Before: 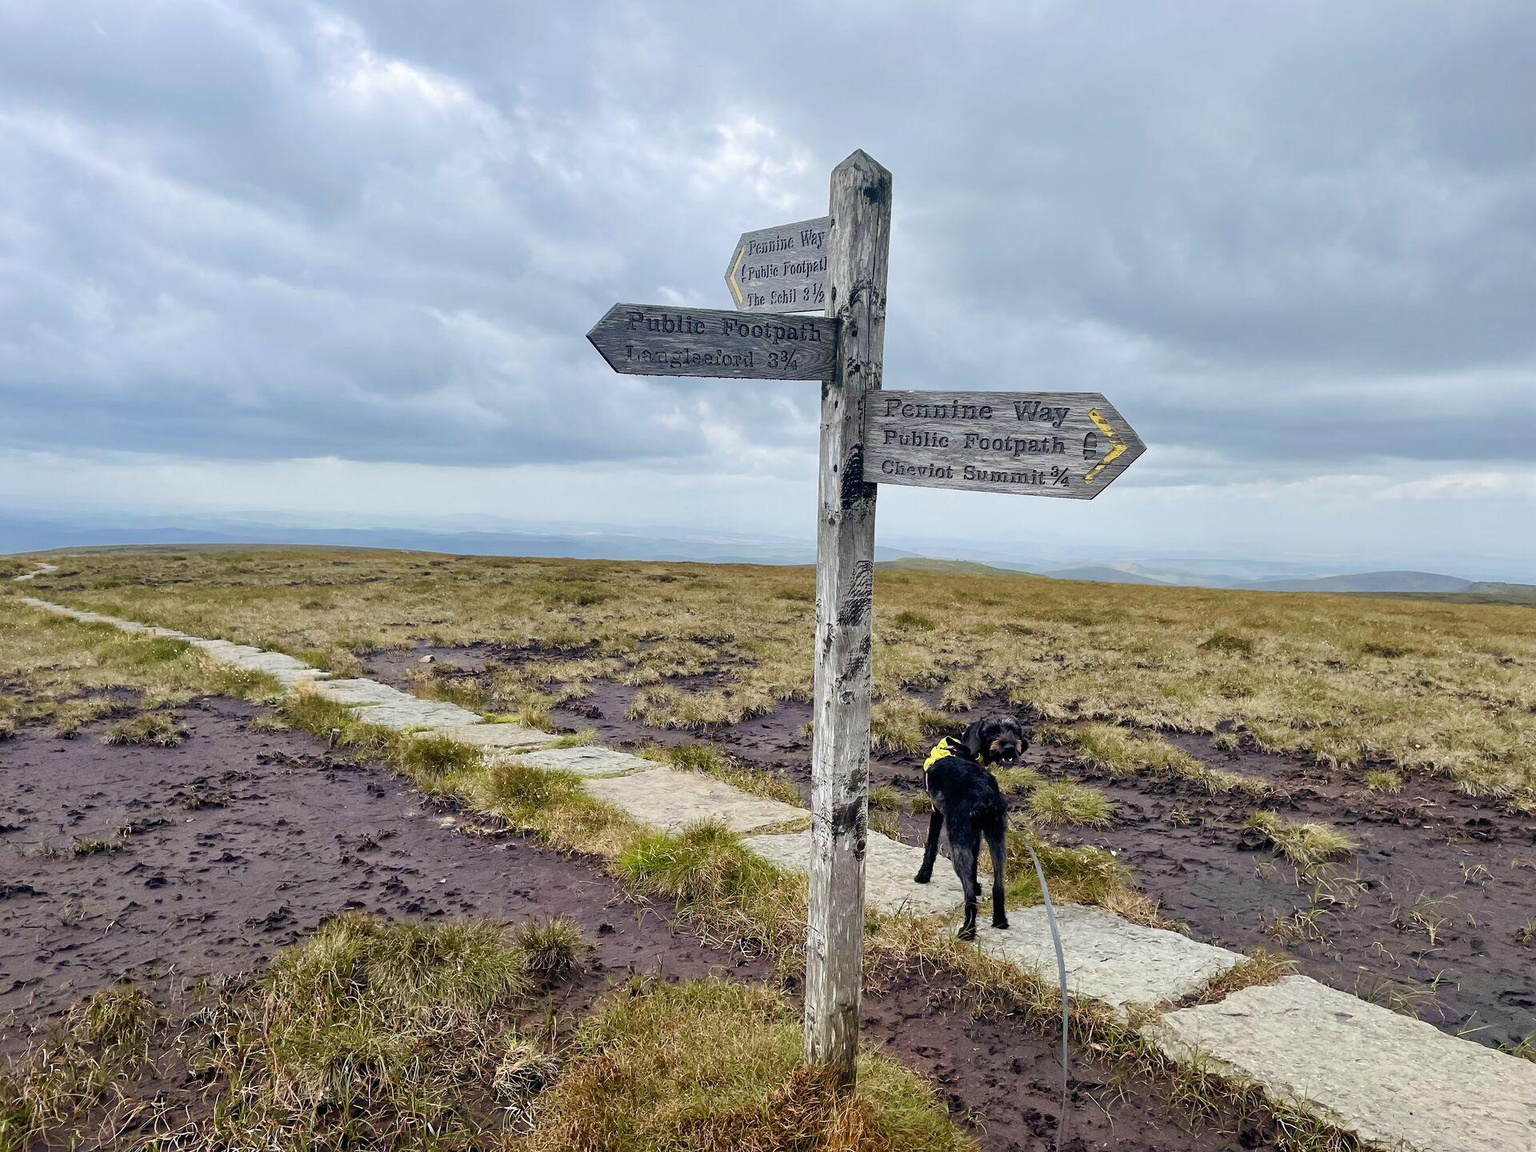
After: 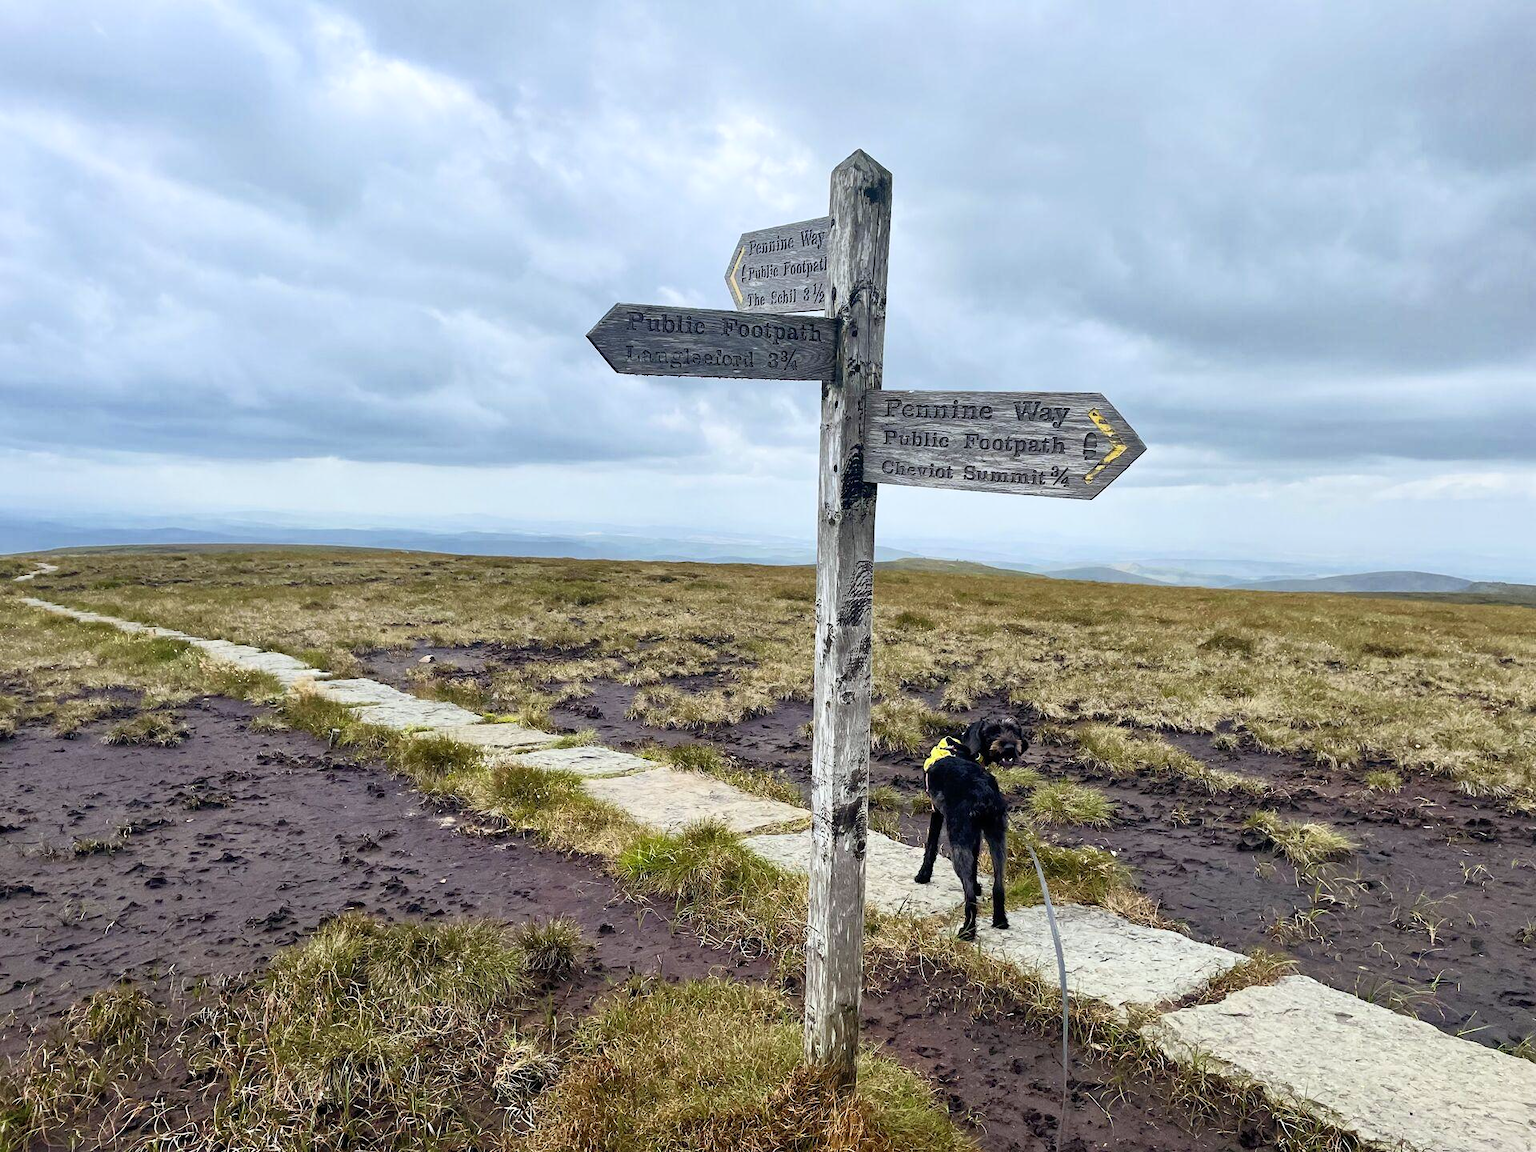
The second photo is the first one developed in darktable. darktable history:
base curve: curves: ch0 [(0, 0) (0.257, 0.25) (0.482, 0.586) (0.757, 0.871) (1, 1)]
white balance: red 0.986, blue 1.01
tone equalizer: on, module defaults
